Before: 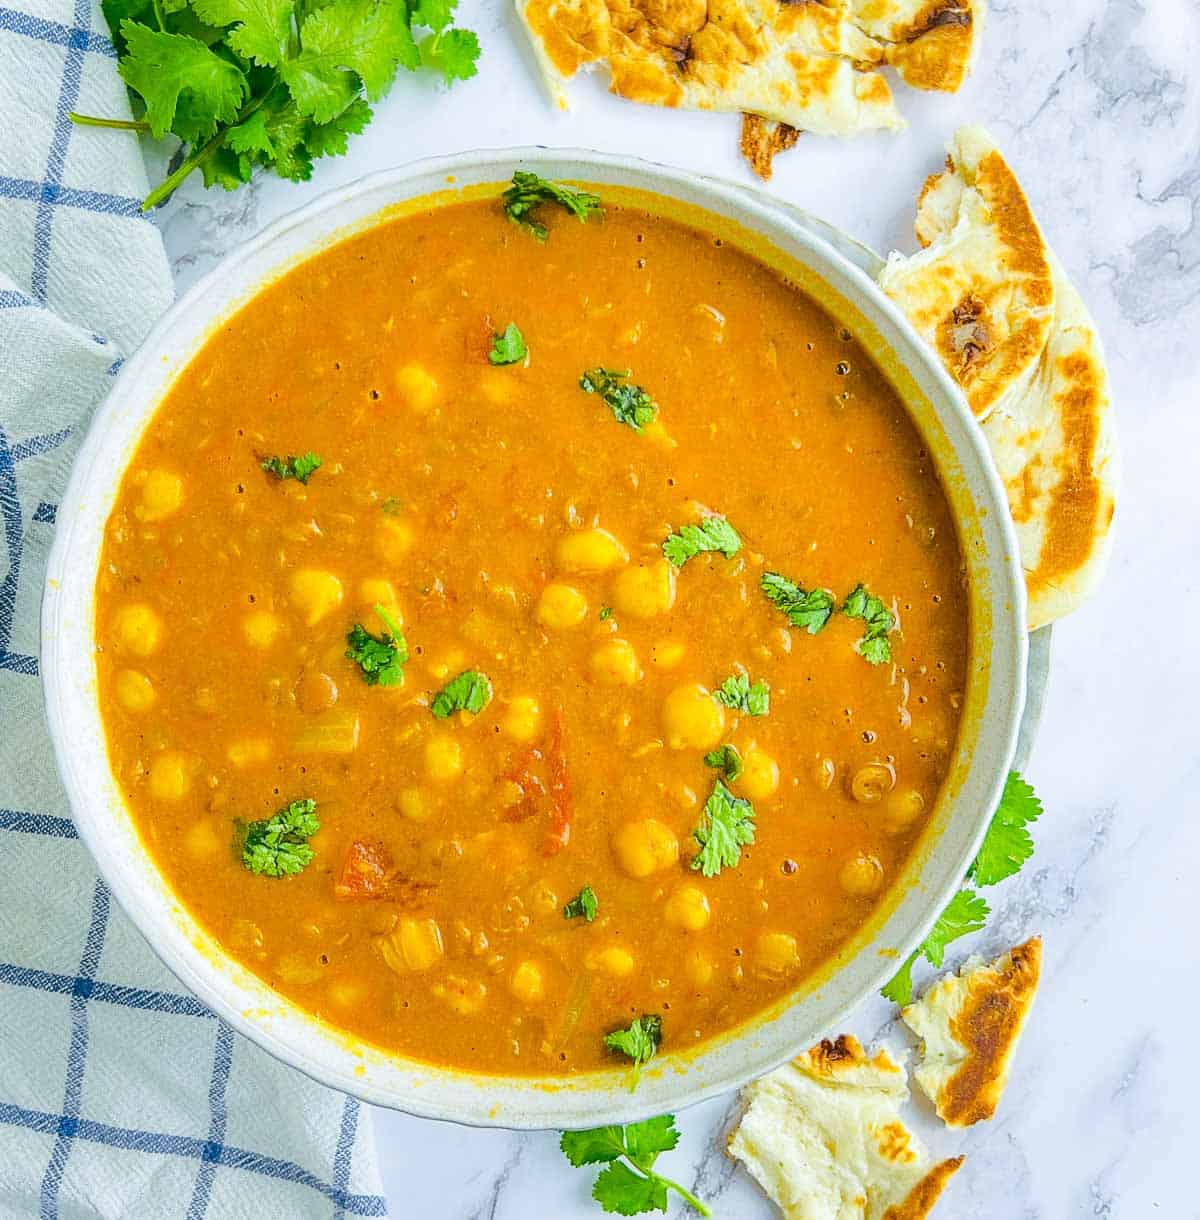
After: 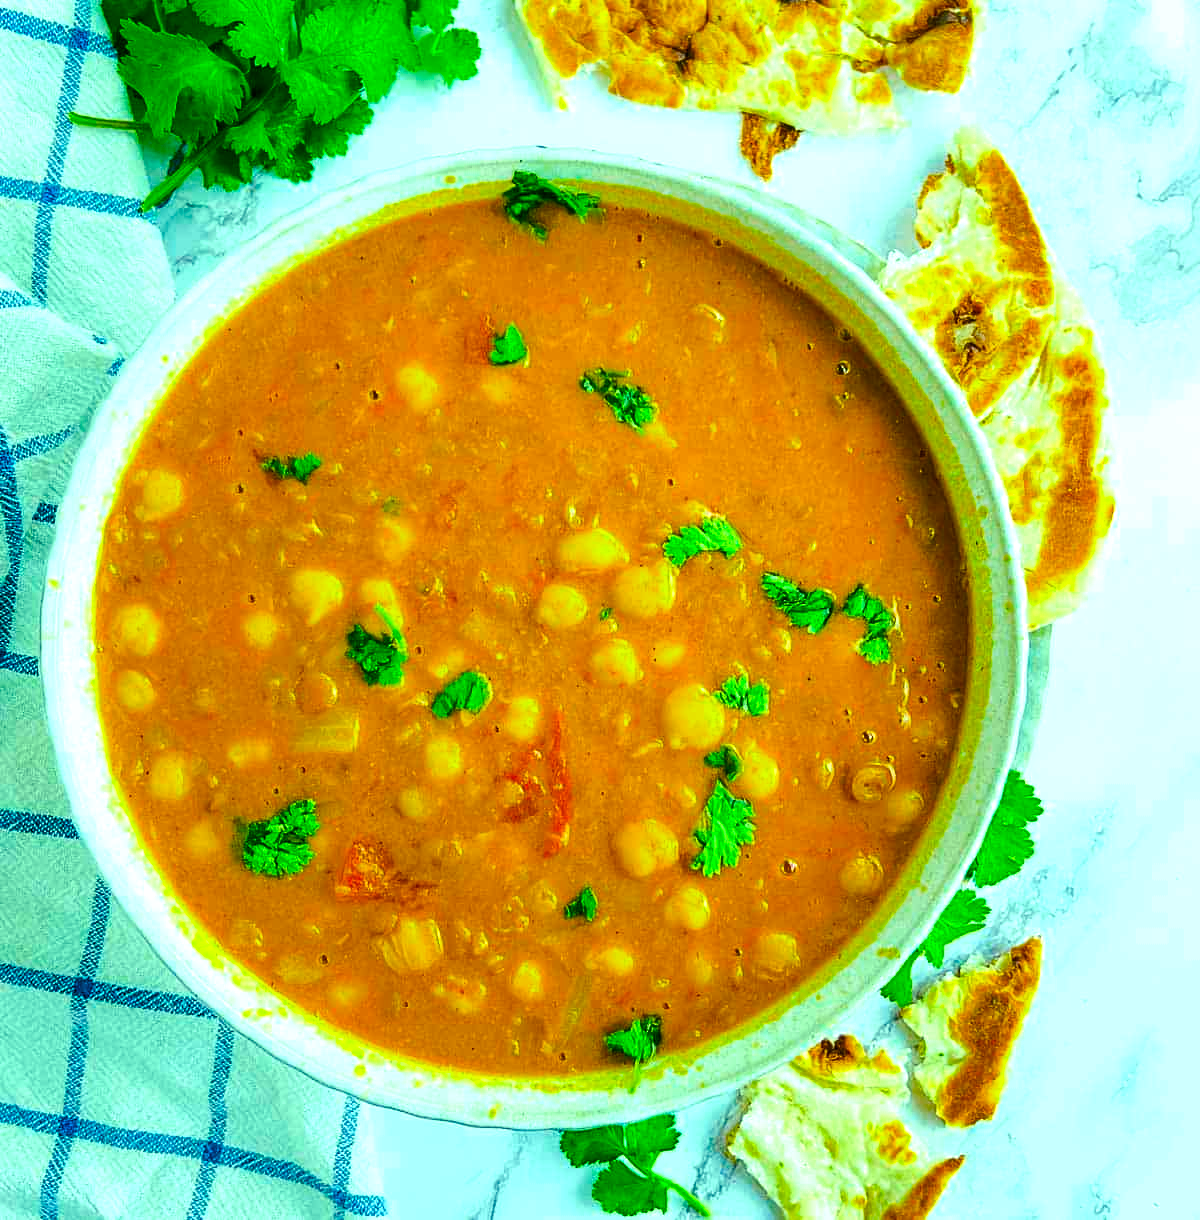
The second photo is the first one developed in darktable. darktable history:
color balance rgb: shadows lift › luminance -7.7%, shadows lift › chroma 2.13%, shadows lift › hue 165.27°, power › luminance -7.77%, power › chroma 1.1%, power › hue 215.88°, highlights gain › luminance 15.15%, highlights gain › chroma 7%, highlights gain › hue 125.57°, global offset › luminance -0.33%, global offset › chroma 0.11%, global offset › hue 165.27°, perceptual saturation grading › global saturation 24.42%, perceptual saturation grading › highlights -24.42%, perceptual saturation grading › mid-tones 24.42%, perceptual saturation grading › shadows 40%, perceptual brilliance grading › global brilliance -5%, perceptual brilliance grading › highlights 24.42%, perceptual brilliance grading › mid-tones 7%, perceptual brilliance grading › shadows -5%
color zones: curves: ch0 [(0, 0.425) (0.143, 0.422) (0.286, 0.42) (0.429, 0.419) (0.571, 0.419) (0.714, 0.42) (0.857, 0.422) (1, 0.425)]; ch1 [(0, 0.666) (0.143, 0.669) (0.286, 0.671) (0.429, 0.67) (0.571, 0.67) (0.714, 0.67) (0.857, 0.67) (1, 0.666)]
